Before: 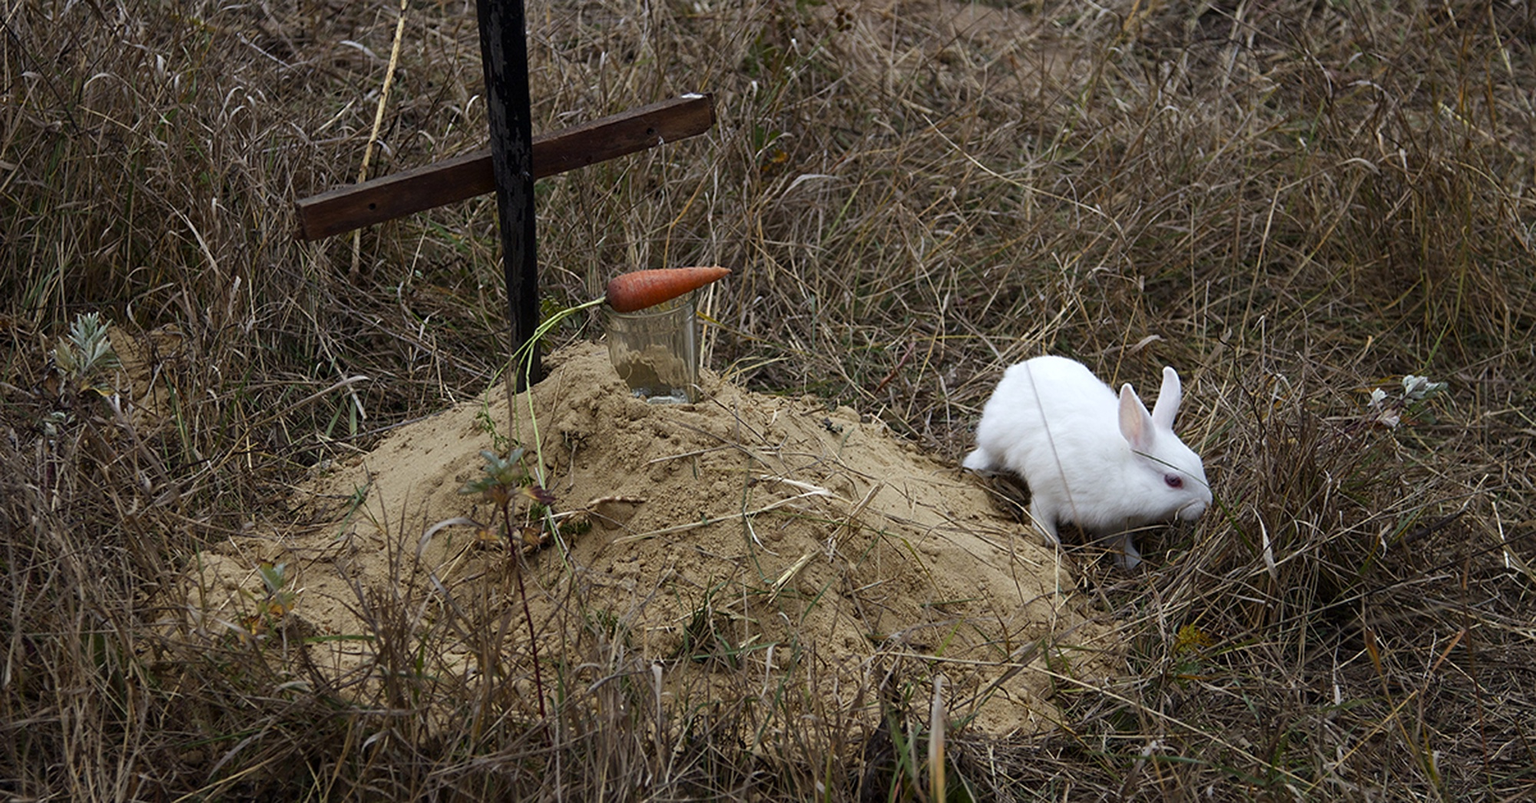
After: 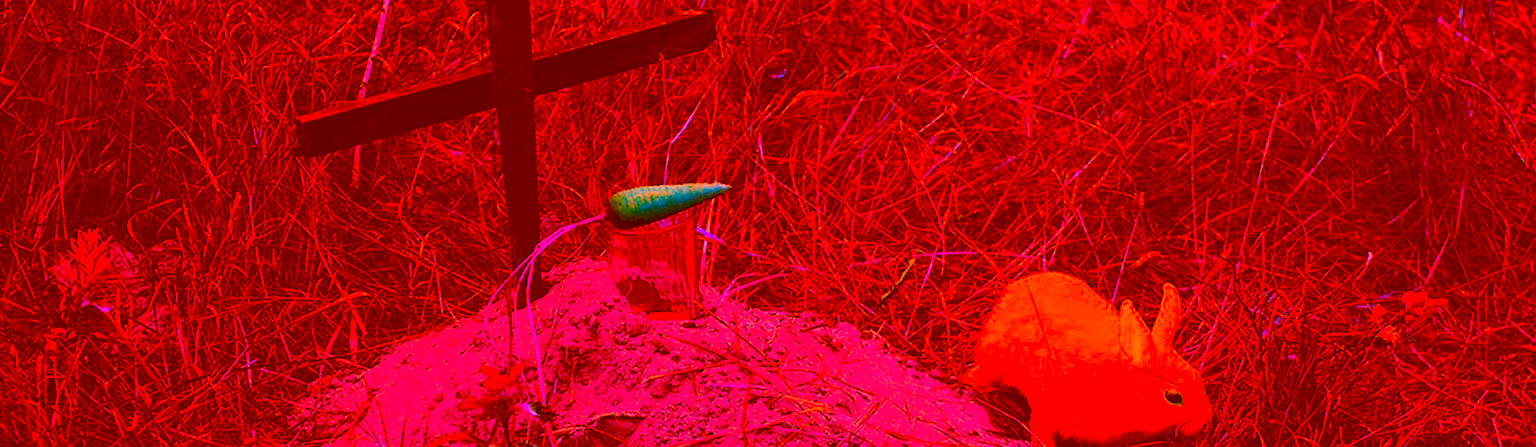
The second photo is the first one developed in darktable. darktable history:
color correction: highlights a* -39.24, highlights b* -39.96, shadows a* -39.3, shadows b* -39.82, saturation -2.99
tone curve: curves: ch0 [(0, 0.018) (0.061, 0.041) (0.205, 0.191) (0.289, 0.292) (0.39, 0.424) (0.493, 0.551) (0.666, 0.743) (0.795, 0.841) (1, 0.998)]; ch1 [(0, 0) (0.385, 0.343) (0.439, 0.415) (0.494, 0.498) (0.501, 0.501) (0.51, 0.496) (0.548, 0.554) (0.586, 0.61) (0.684, 0.658) (0.783, 0.804) (1, 1)]; ch2 [(0, 0) (0.304, 0.31) (0.403, 0.399) (0.441, 0.428) (0.47, 0.469) (0.498, 0.496) (0.524, 0.538) (0.566, 0.588) (0.648, 0.665) (0.697, 0.699) (1, 1)], color space Lab, linked channels, preserve colors none
color balance rgb: shadows lift › luminance 0.294%, shadows lift › chroma 6.853%, shadows lift › hue 301.44°, global offset › chroma 0.132%, global offset › hue 253.65°, linear chroma grading › global chroma 9.033%, perceptual saturation grading › global saturation 23.555%, perceptual saturation grading › highlights -23.594%, perceptual saturation grading › mid-tones 24.309%, perceptual saturation grading › shadows 40.203%, global vibrance 20%
crop and rotate: top 10.504%, bottom 33.611%
